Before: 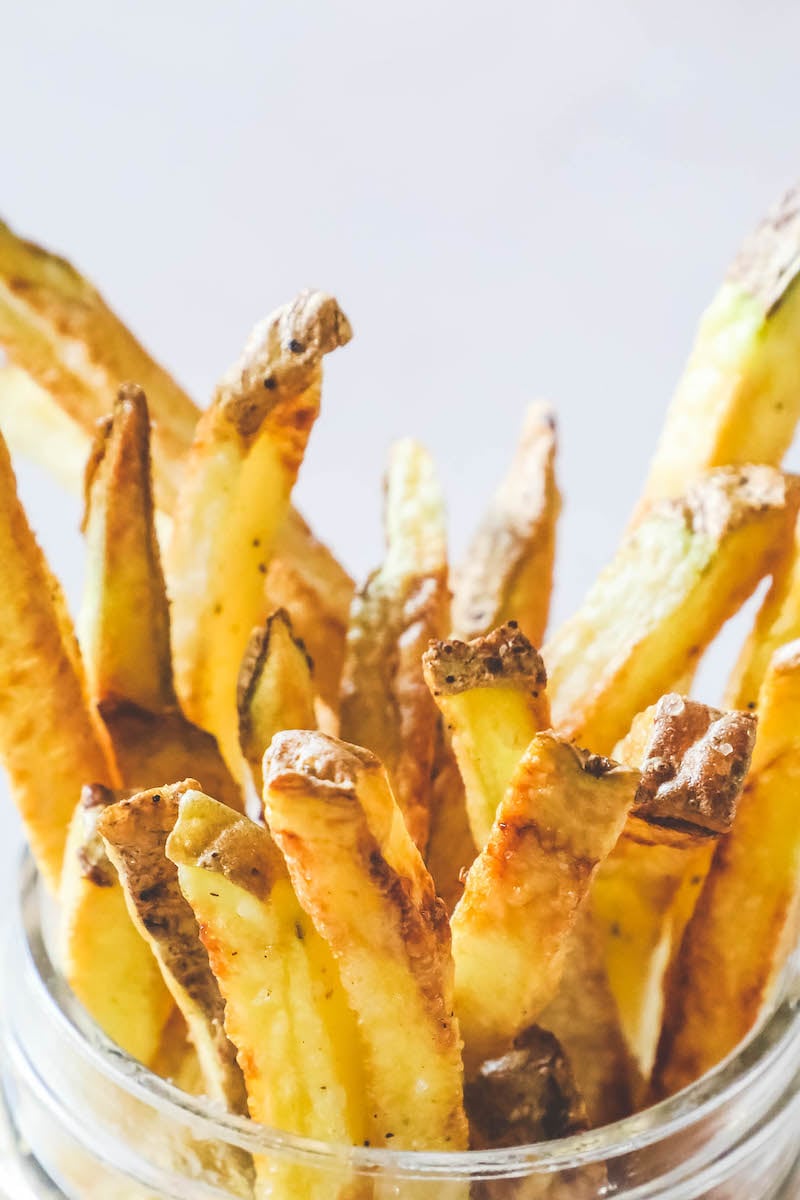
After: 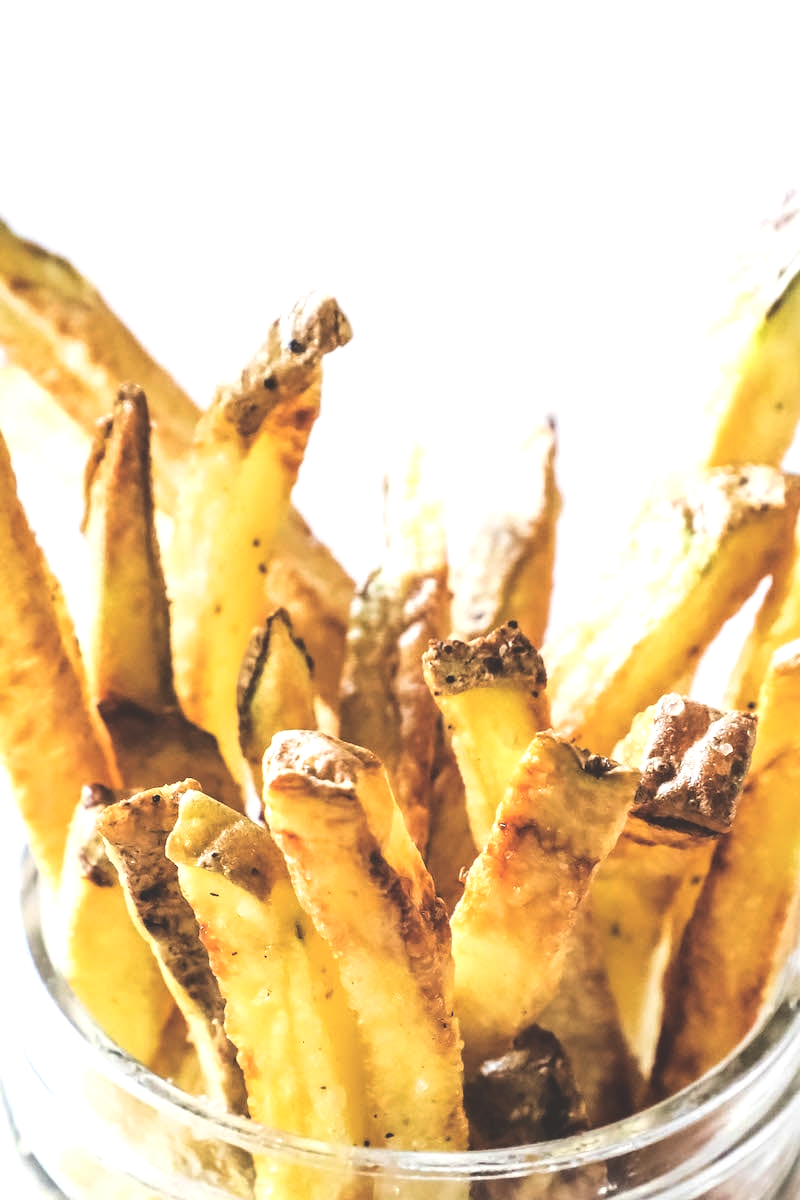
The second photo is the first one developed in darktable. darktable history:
tone equalizer: -8 EV -1.08 EV, -7 EV -1.01 EV, -6 EV -0.867 EV, -5 EV -0.578 EV, -3 EV 0.578 EV, -2 EV 0.867 EV, -1 EV 1.01 EV, +0 EV 1.08 EV, edges refinement/feathering 500, mask exposure compensation -1.57 EV, preserve details no
exposure: black level correction -0.036, exposure -0.497 EV, compensate highlight preservation false
